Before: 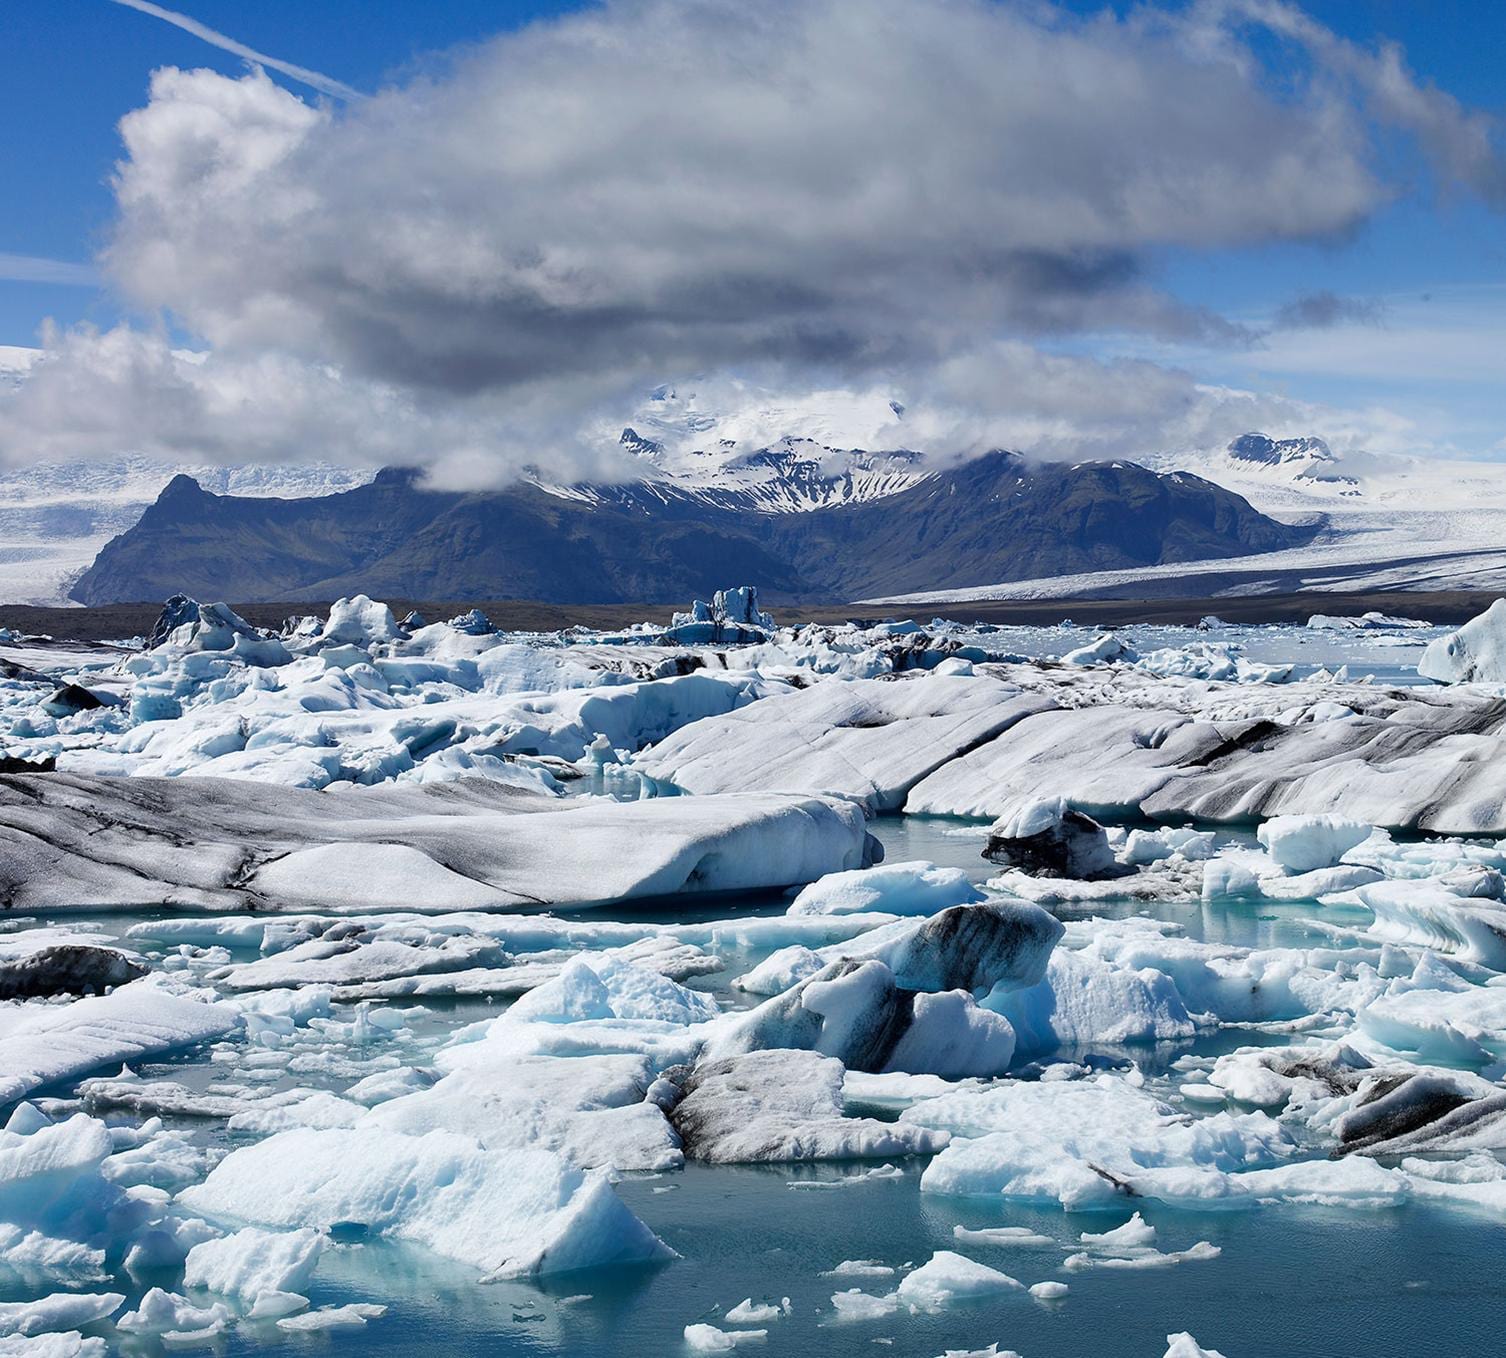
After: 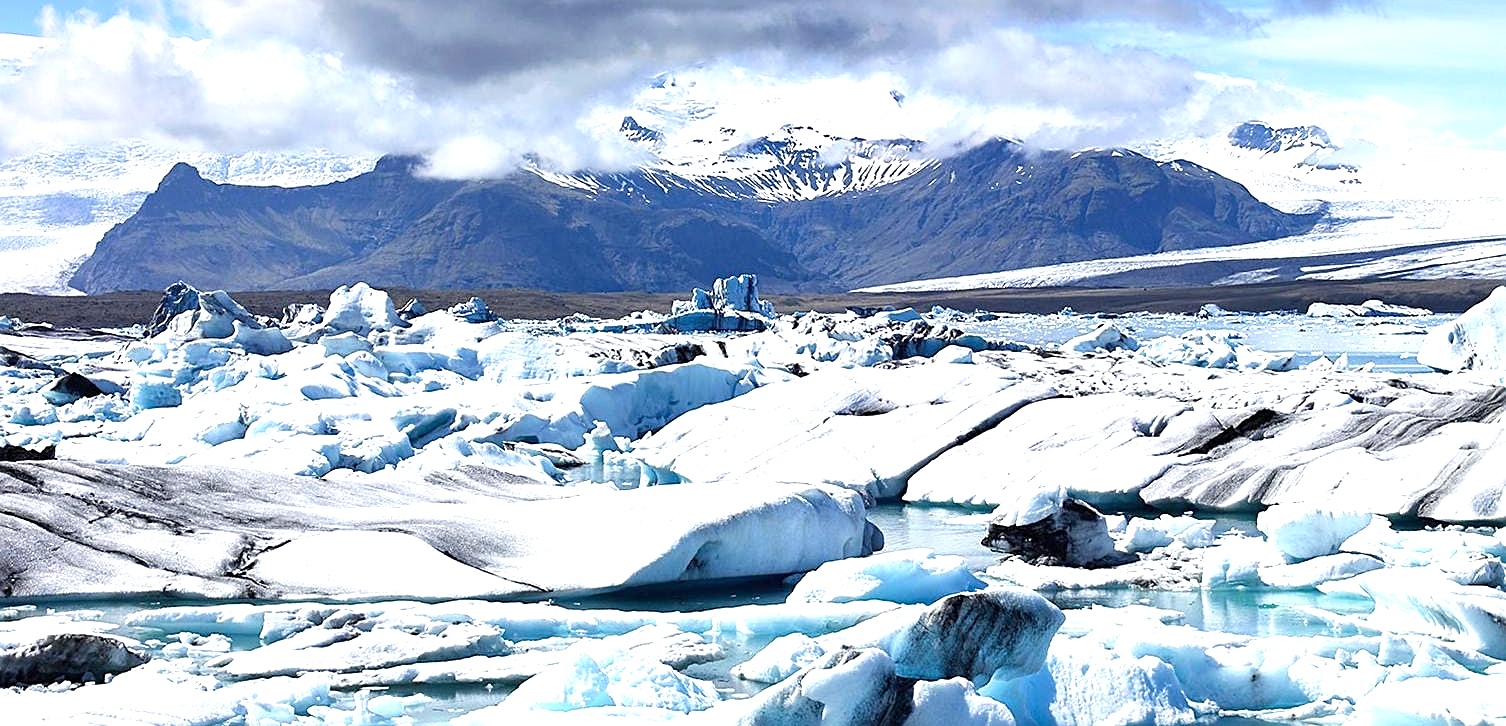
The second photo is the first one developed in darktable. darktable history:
exposure: black level correction 0, exposure 1.1 EV, compensate highlight preservation false
crop and rotate: top 23.043%, bottom 23.437%
sharpen: on, module defaults
